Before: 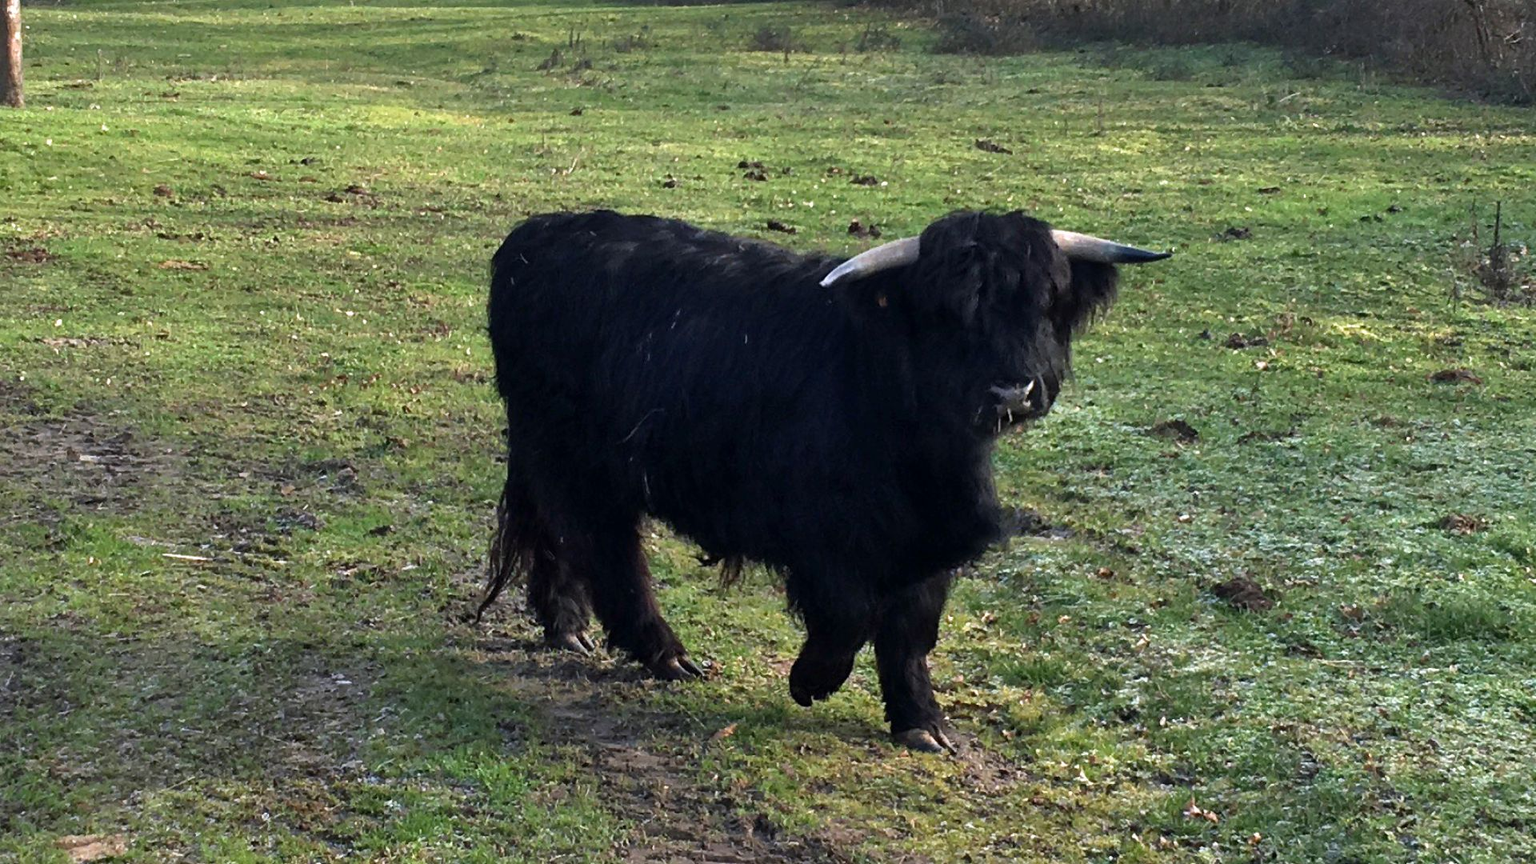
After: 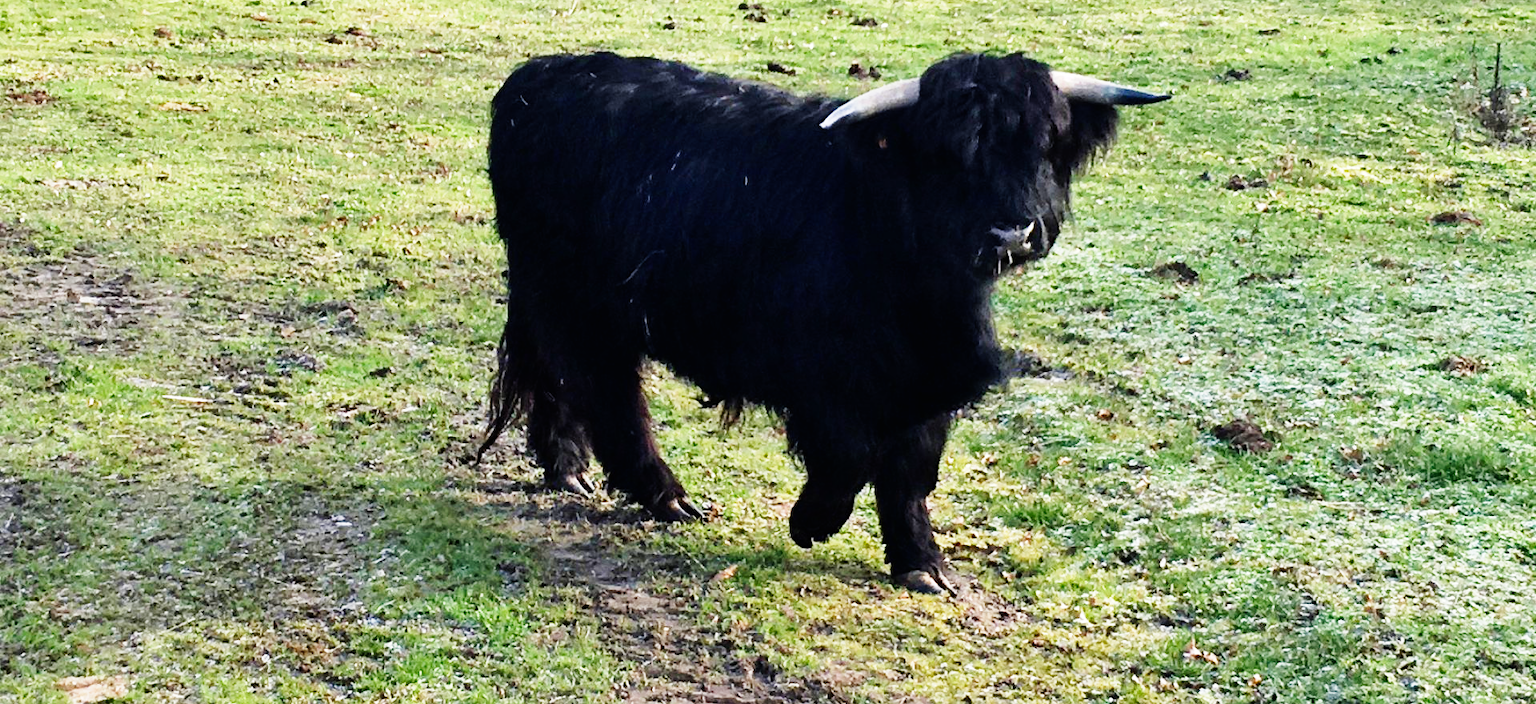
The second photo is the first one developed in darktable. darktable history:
base curve: curves: ch0 [(0, 0) (0, 0.001) (0.001, 0.001) (0.004, 0.002) (0.007, 0.004) (0.015, 0.013) (0.033, 0.045) (0.052, 0.096) (0.075, 0.17) (0.099, 0.241) (0.163, 0.42) (0.219, 0.55) (0.259, 0.616) (0.327, 0.722) (0.365, 0.765) (0.522, 0.873) (0.547, 0.881) (0.689, 0.919) (0.826, 0.952) (1, 1)], preserve colors none
crop and rotate: top 18.507%
